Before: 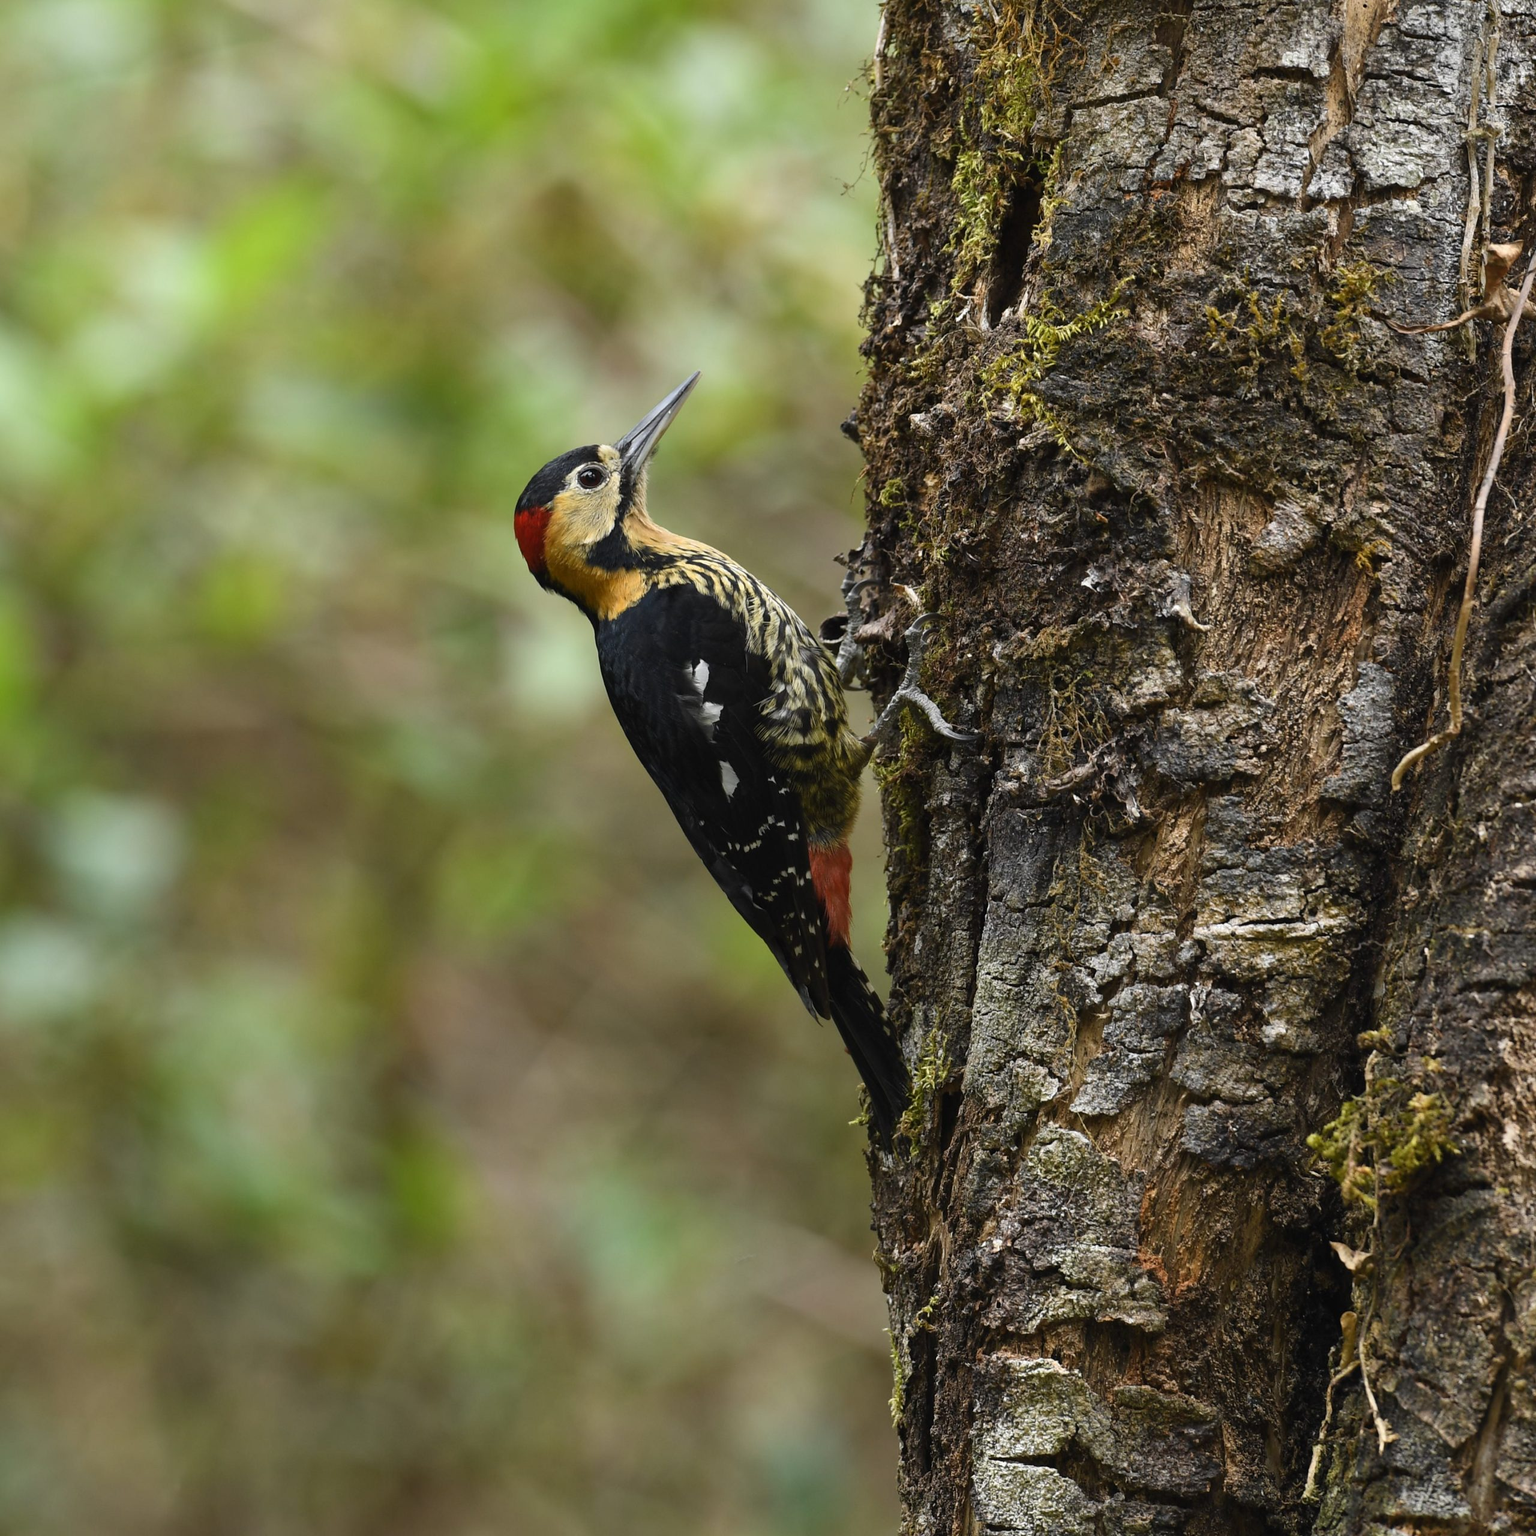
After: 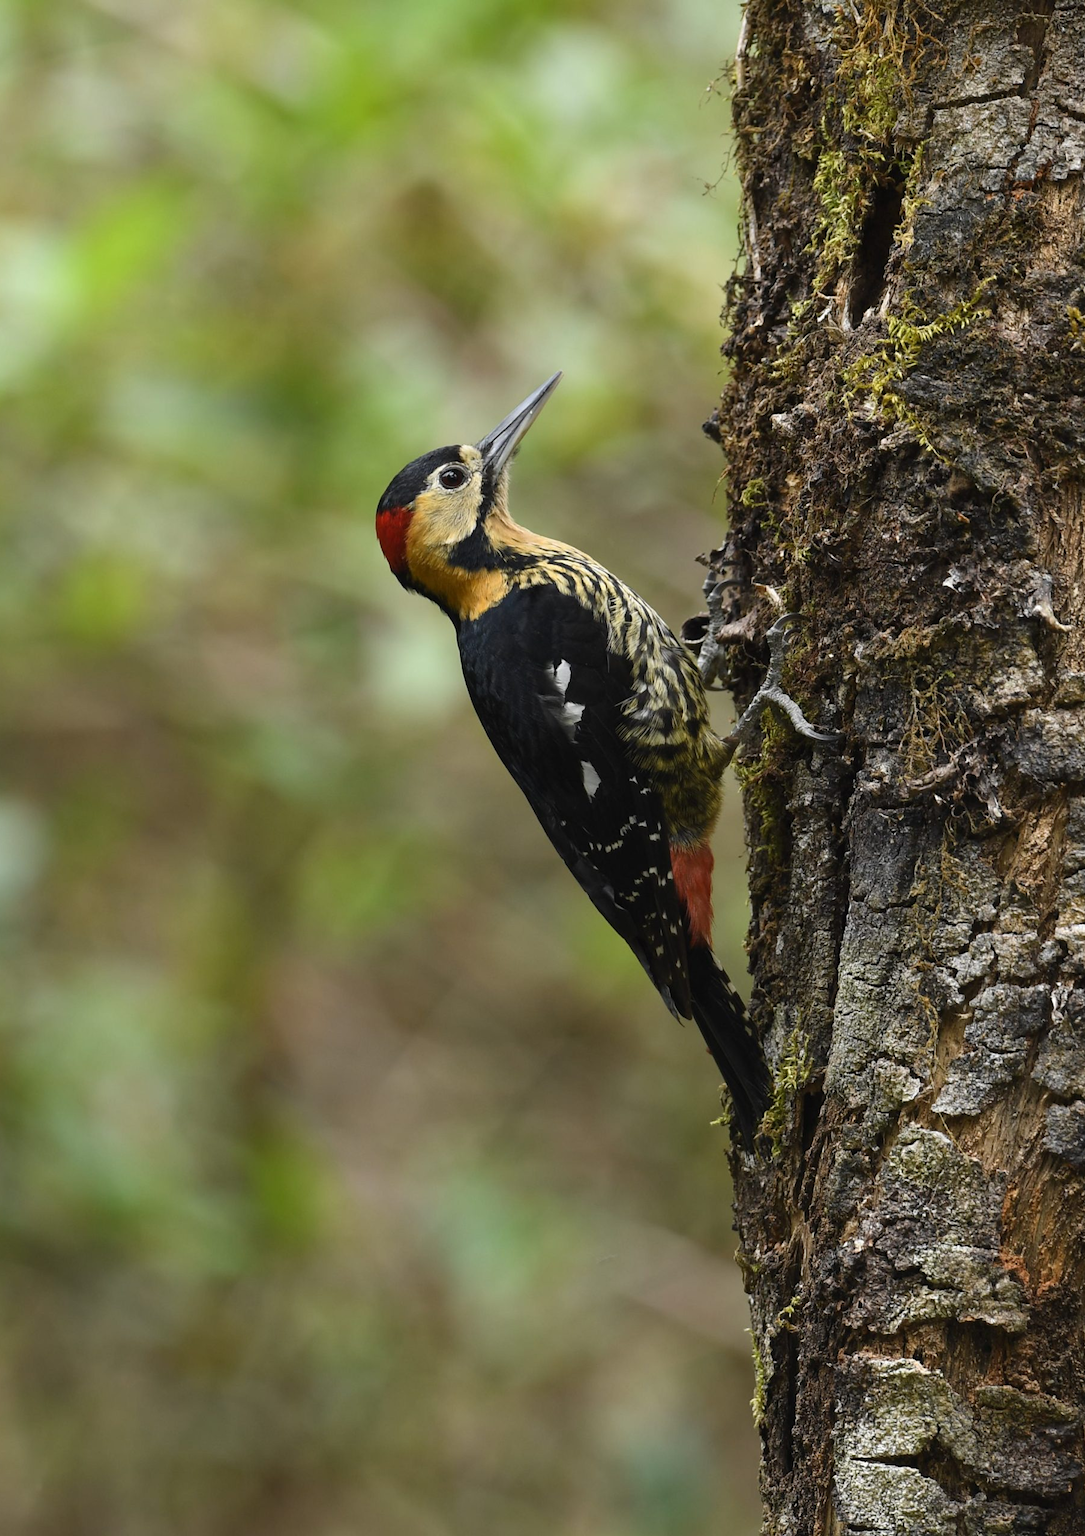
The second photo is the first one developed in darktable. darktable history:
crop and rotate: left 9.024%, right 20.305%
